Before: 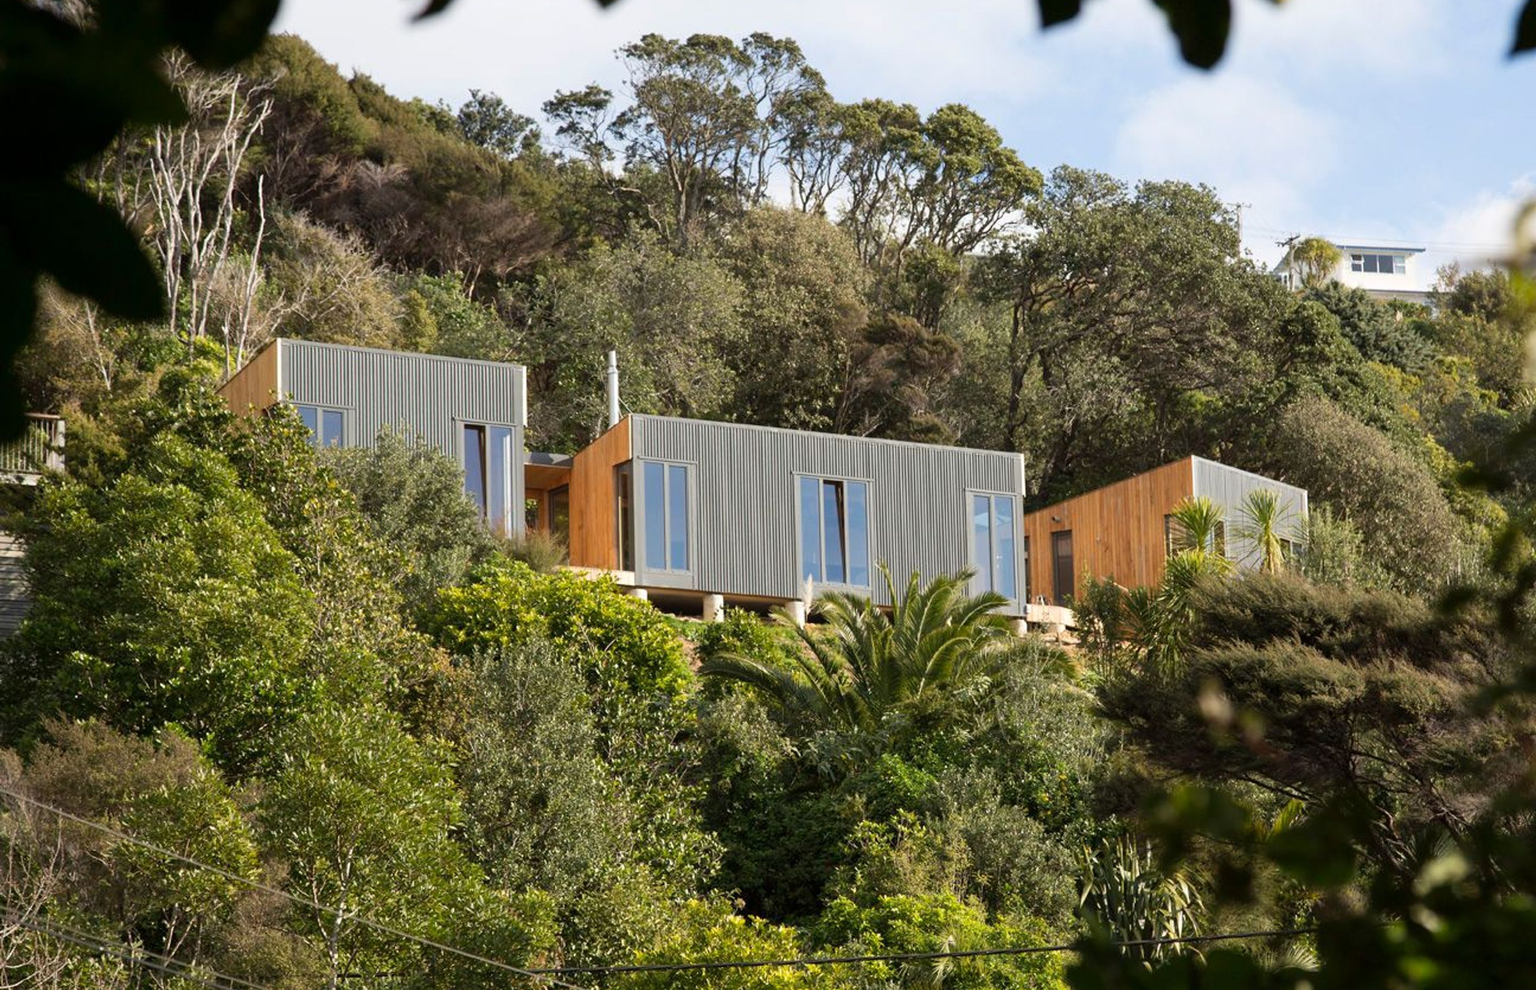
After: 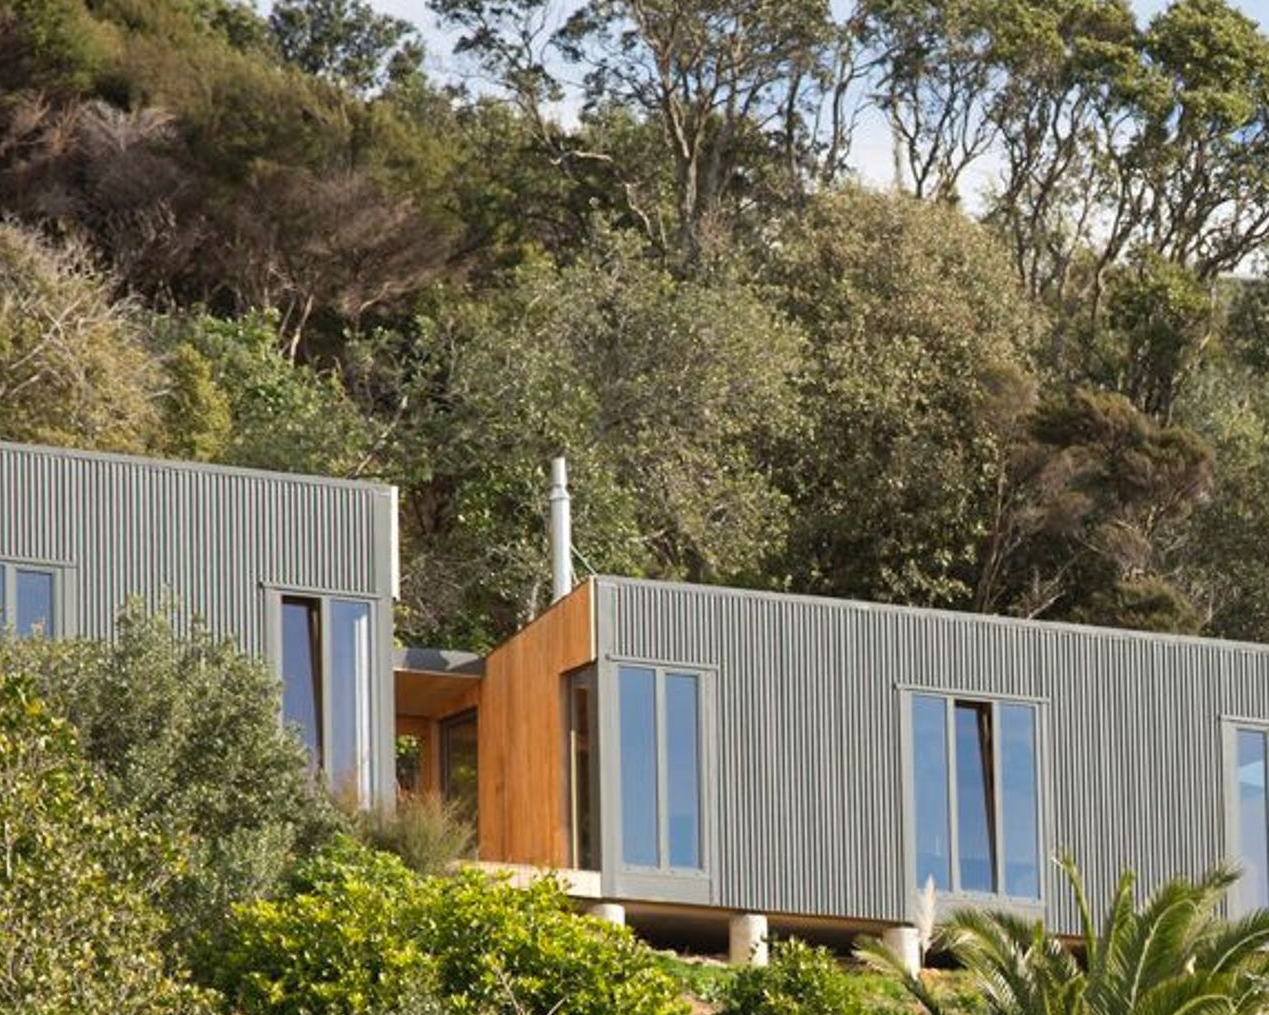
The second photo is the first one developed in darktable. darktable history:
shadows and highlights: shadows 25.85, highlights -24.65
crop: left 20.482%, top 10.825%, right 35.433%, bottom 34.451%
